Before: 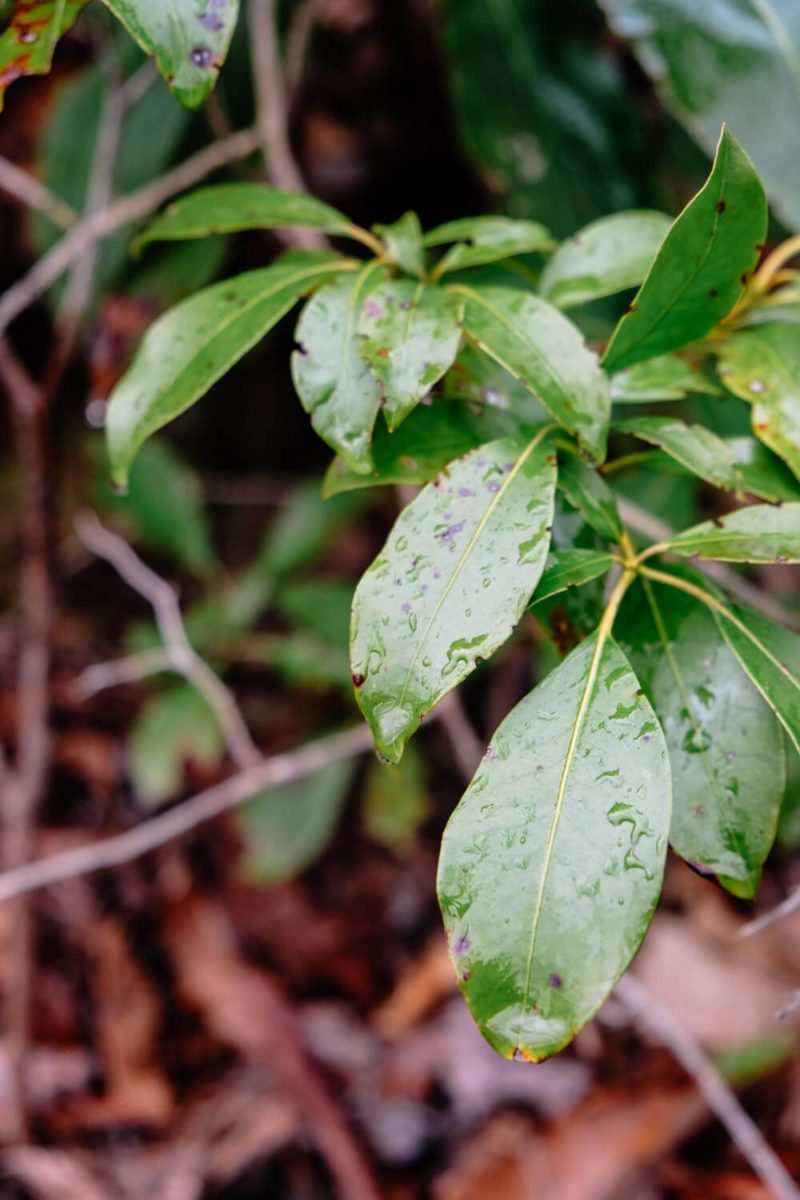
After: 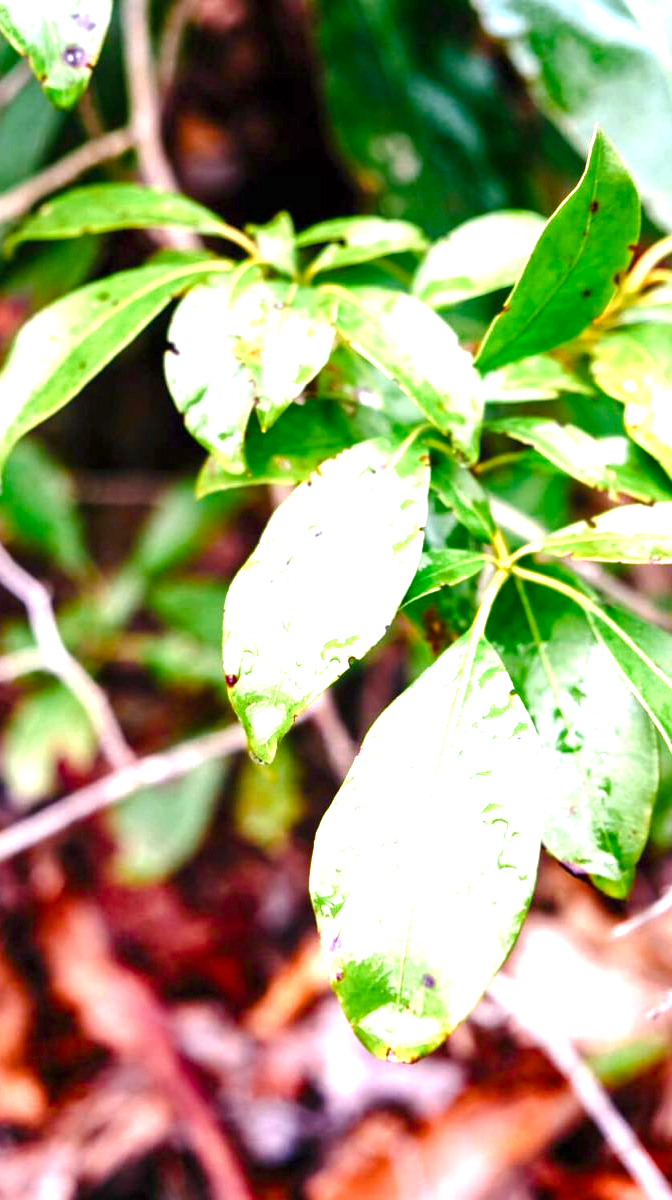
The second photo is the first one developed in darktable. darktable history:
crop: left 15.93%
color balance rgb: perceptual saturation grading › global saturation 20%, perceptual saturation grading › highlights -50.333%, perceptual saturation grading › shadows 31.071%, perceptual brilliance grading › global brilliance 30.733%, global vibrance 20%
exposure: exposure 0.804 EV, compensate exposure bias true, compensate highlight preservation false
